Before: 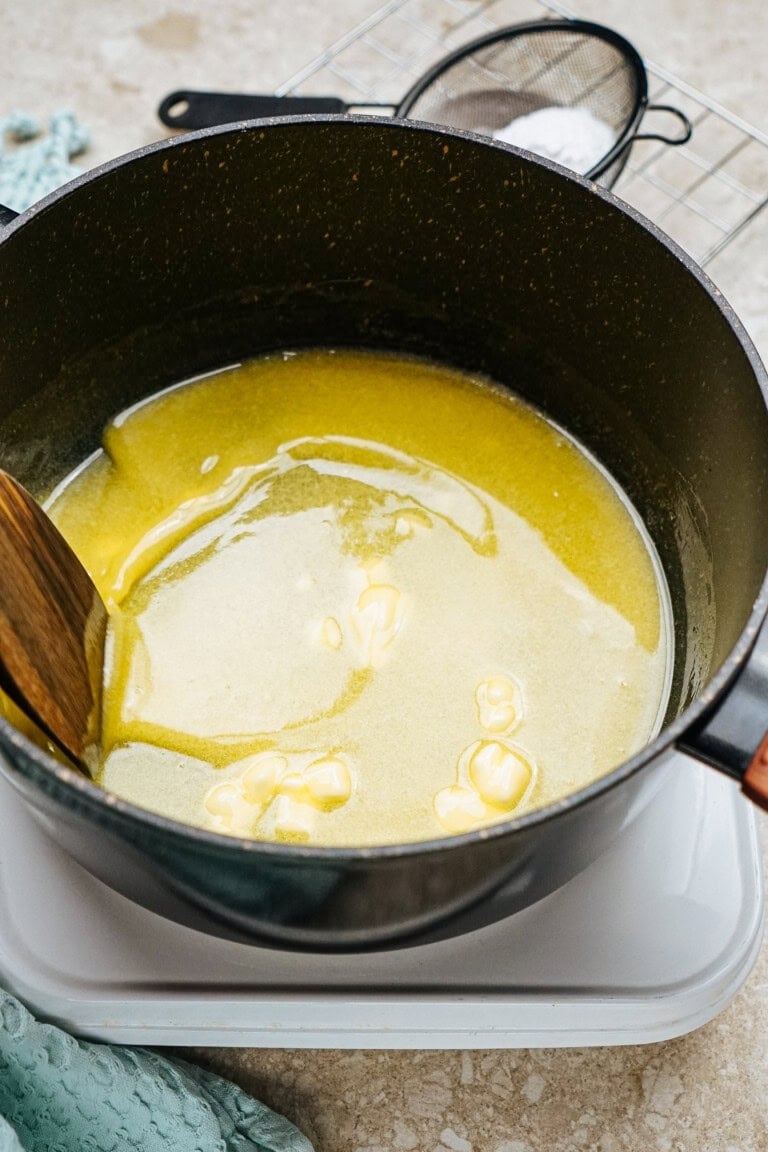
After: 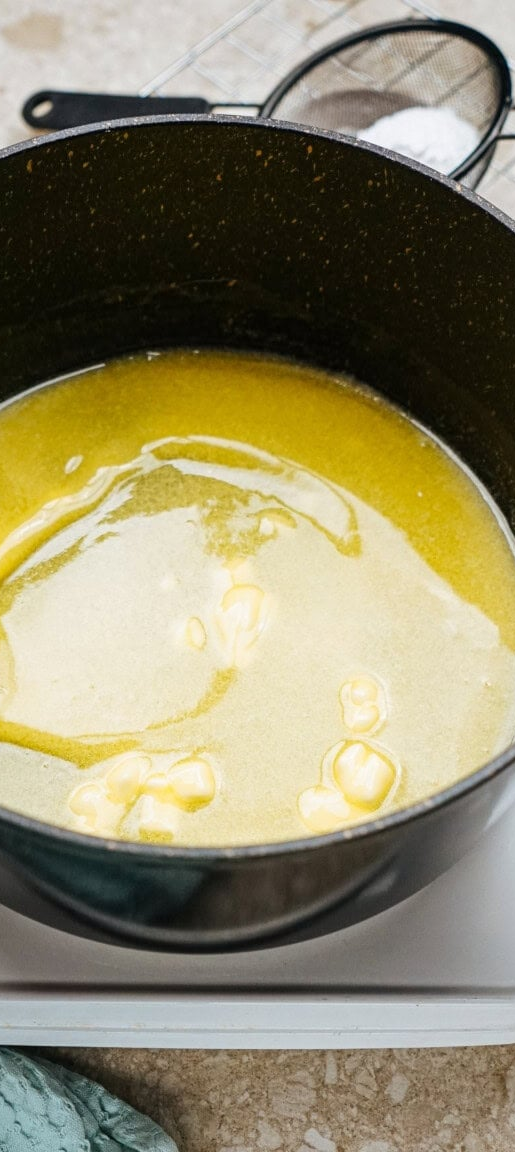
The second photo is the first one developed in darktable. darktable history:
crop and rotate: left 17.749%, right 15.159%
